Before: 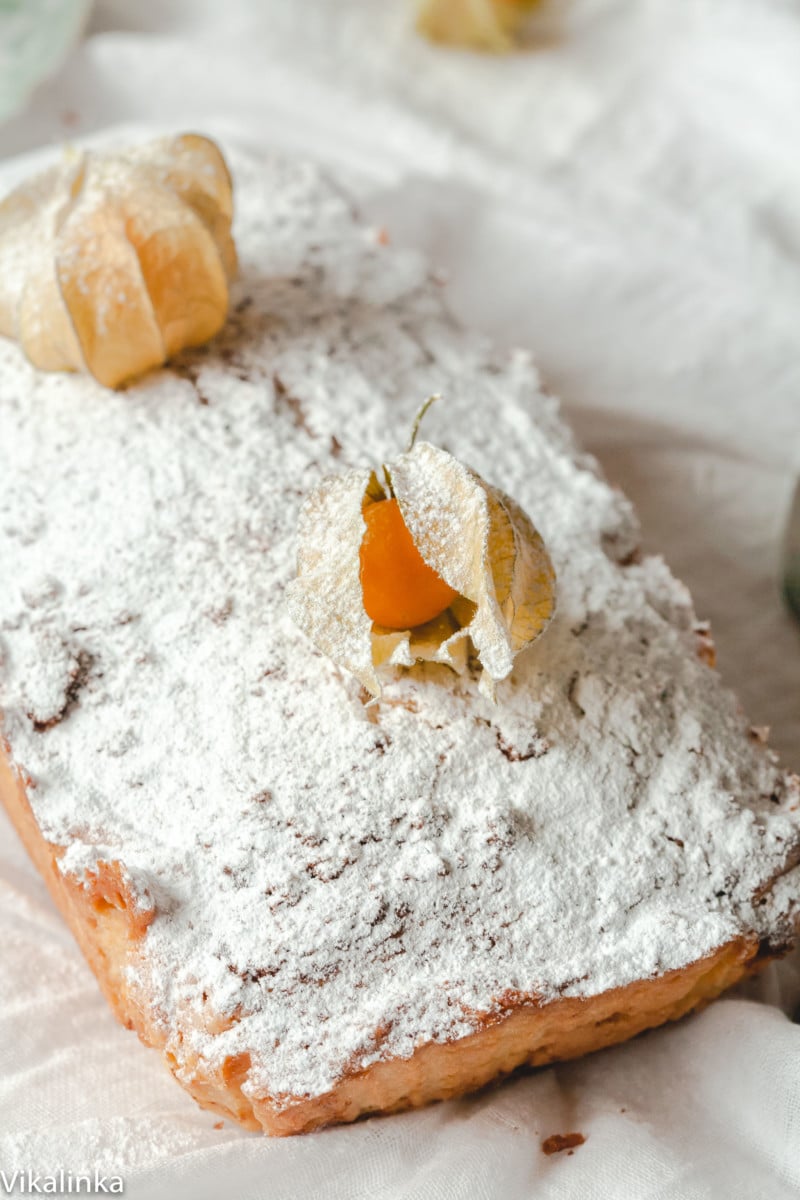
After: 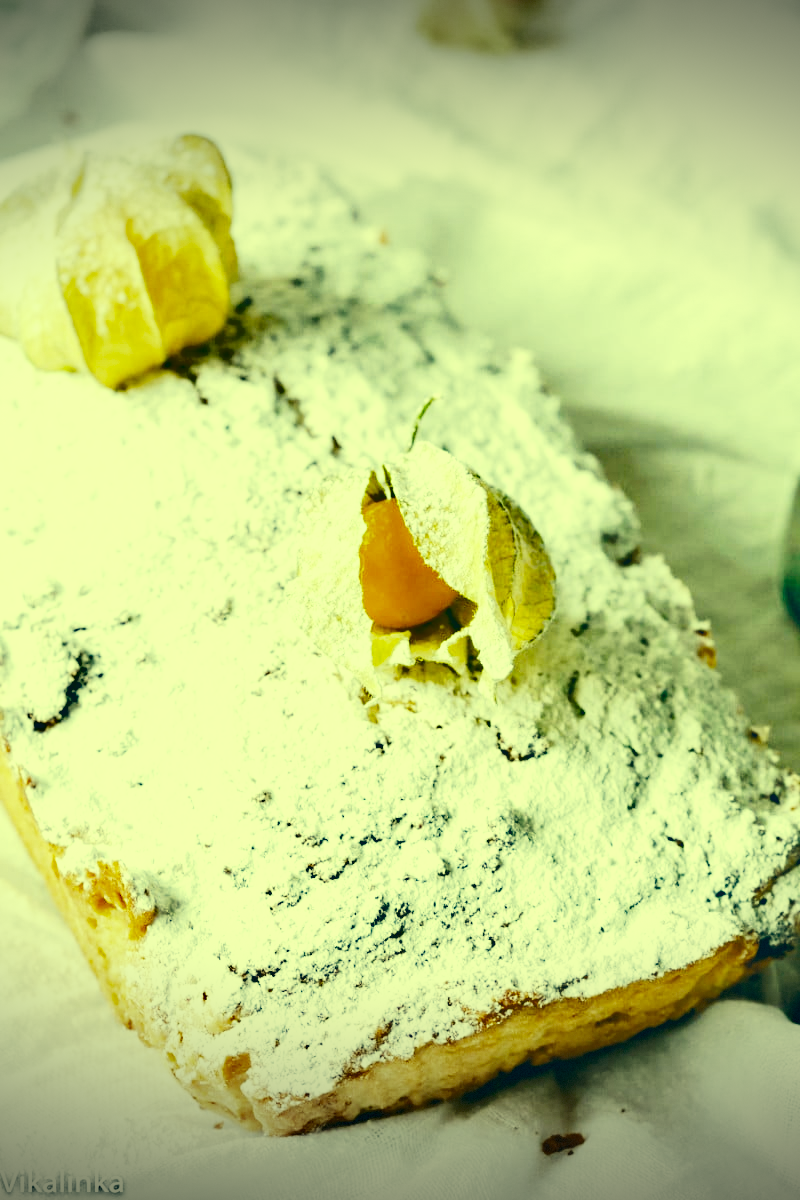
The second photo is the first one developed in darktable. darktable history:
base curve: curves: ch0 [(0, 0.003) (0.001, 0.002) (0.006, 0.004) (0.02, 0.022) (0.048, 0.086) (0.094, 0.234) (0.162, 0.431) (0.258, 0.629) (0.385, 0.8) (0.548, 0.918) (0.751, 0.988) (1, 1)], preserve colors none
shadows and highlights: soften with gaussian
vignetting: fall-off radius 99.54%, brightness -0.822, width/height ratio 1.345, dithering 8-bit output
color correction: highlights a* -16.29, highlights b* 39.99, shadows a* -39.26, shadows b* -25.87
haze removal: compatibility mode true, adaptive false
